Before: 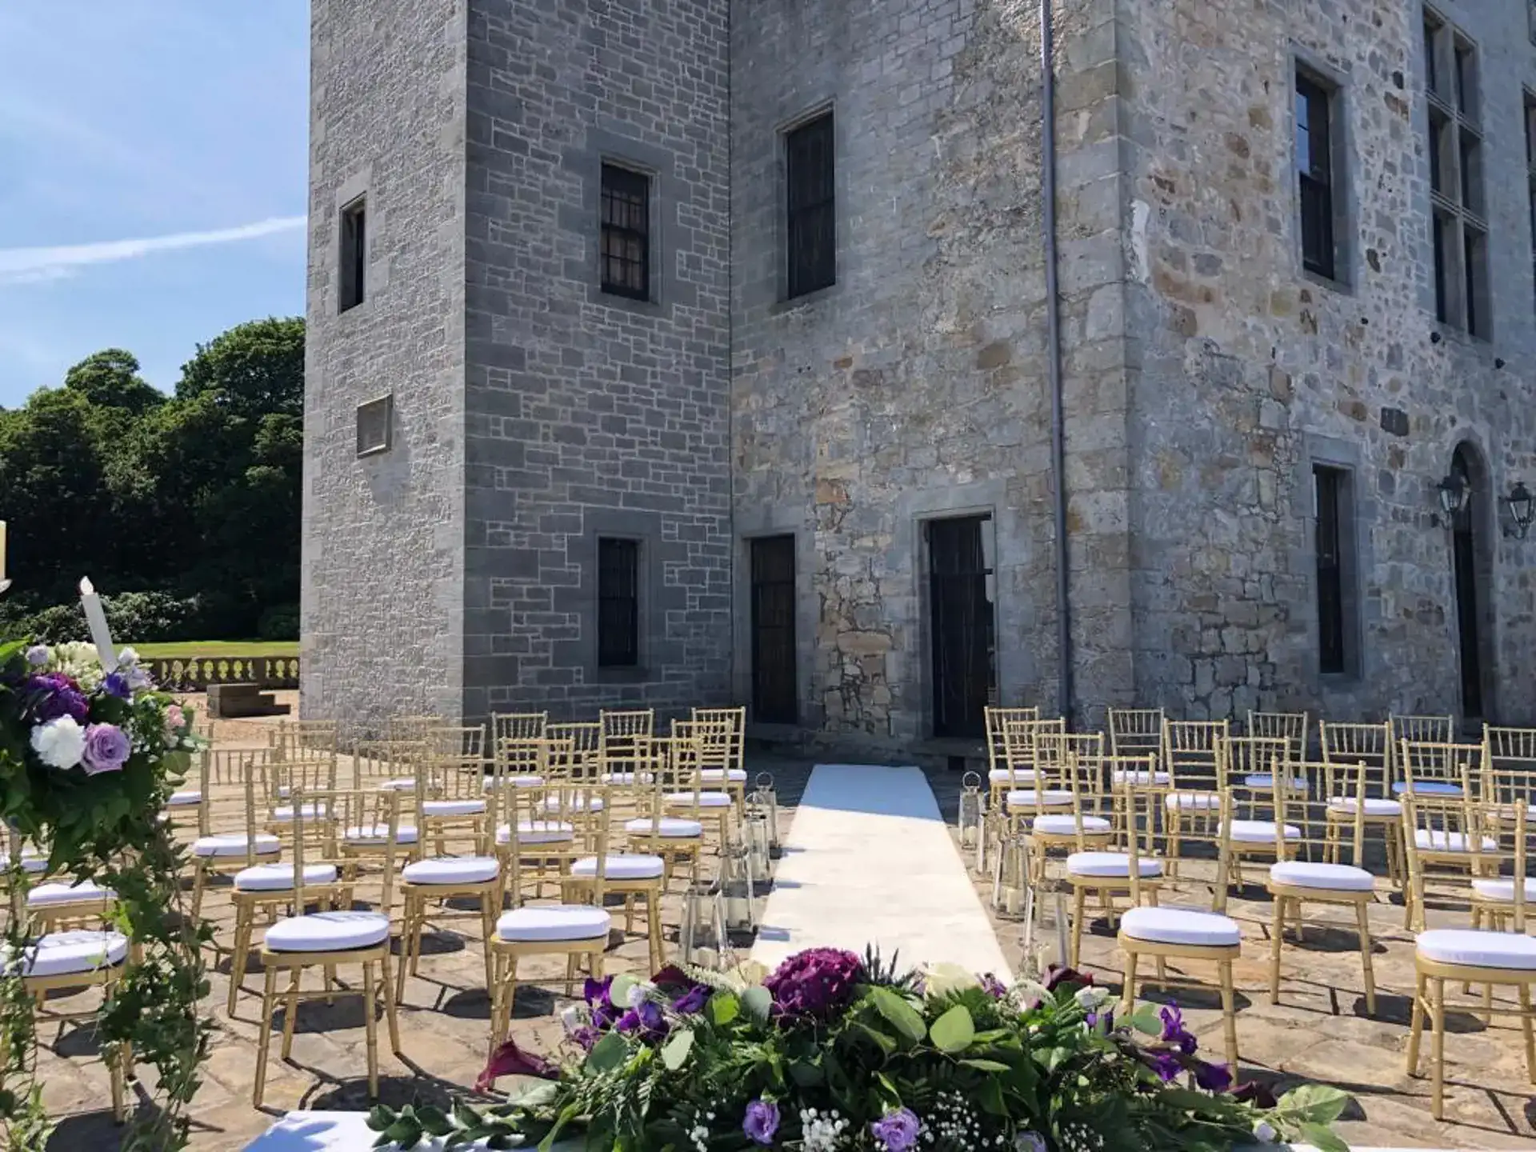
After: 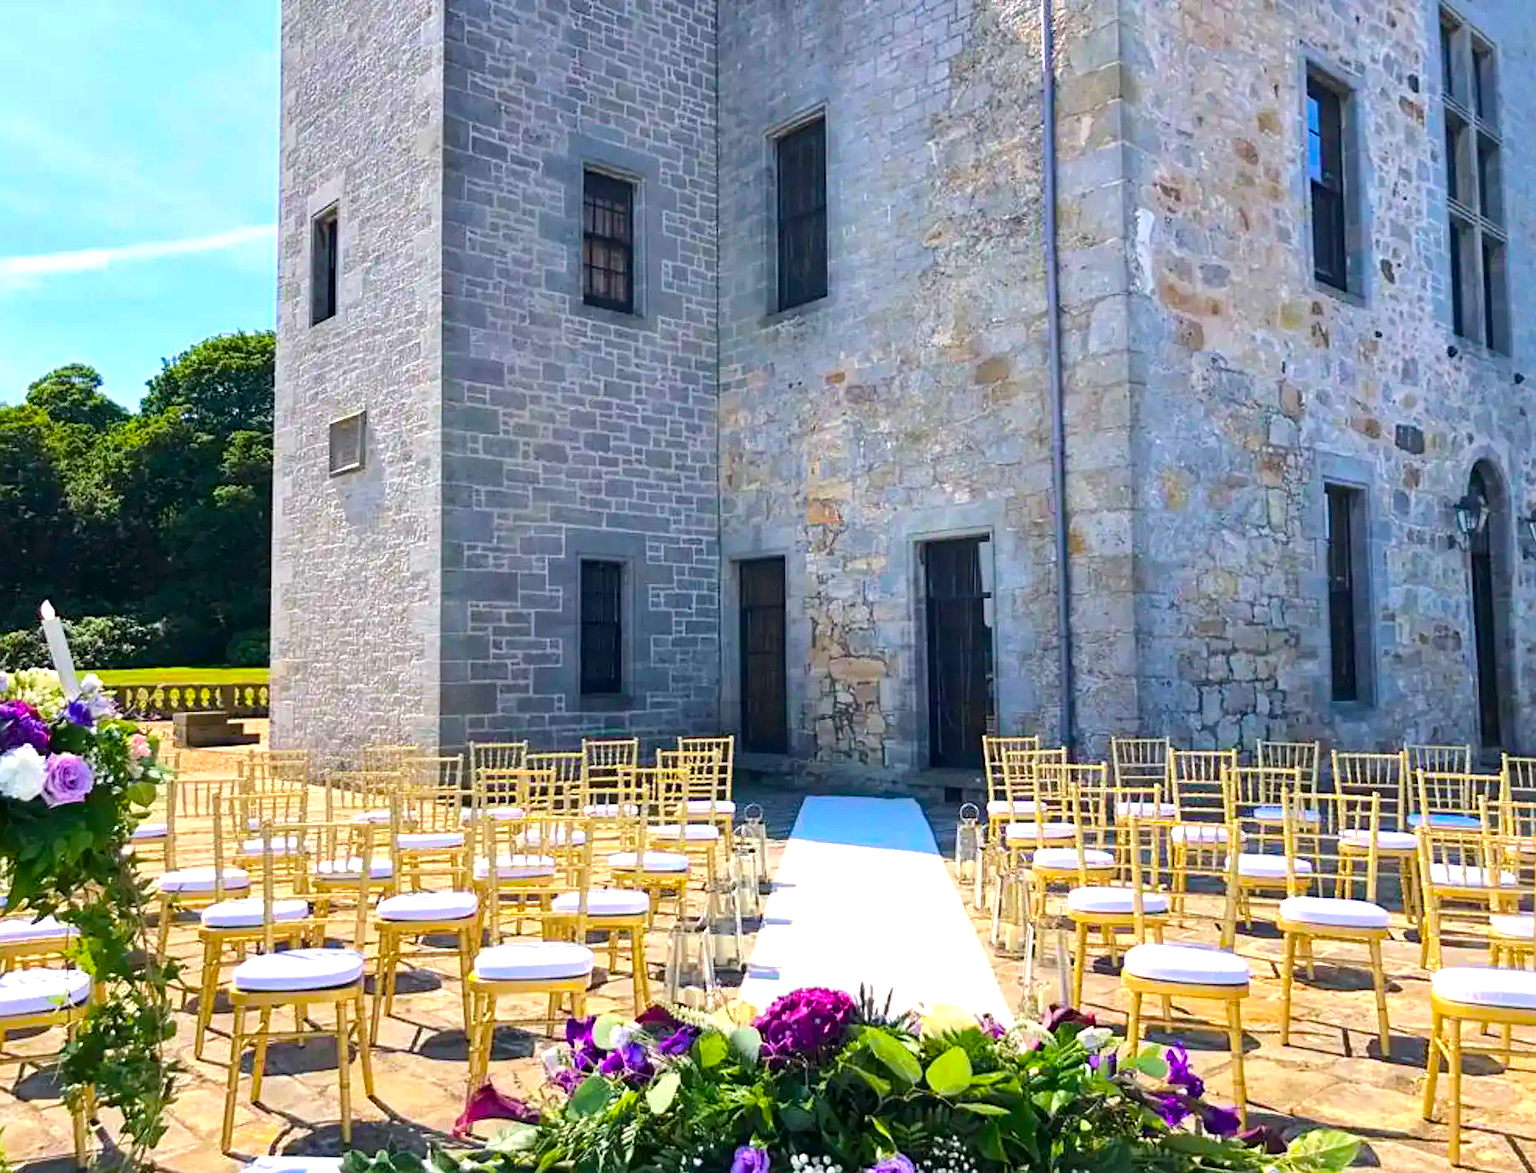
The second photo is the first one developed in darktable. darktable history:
crop and rotate: left 2.705%, right 1.248%, bottom 2.099%
local contrast: highlights 100%, shadows 100%, detail 119%, midtone range 0.2
exposure: black level correction 0, exposure 0.703 EV, compensate highlight preservation false
sharpen: amount 0.206
color balance rgb: shadows lift › chroma 0.675%, shadows lift › hue 110.91°, linear chroma grading › global chroma 15.519%, perceptual saturation grading › global saturation 29.795%, perceptual brilliance grading › mid-tones 10.093%, perceptual brilliance grading › shadows 15.617%, global vibrance 39.792%
